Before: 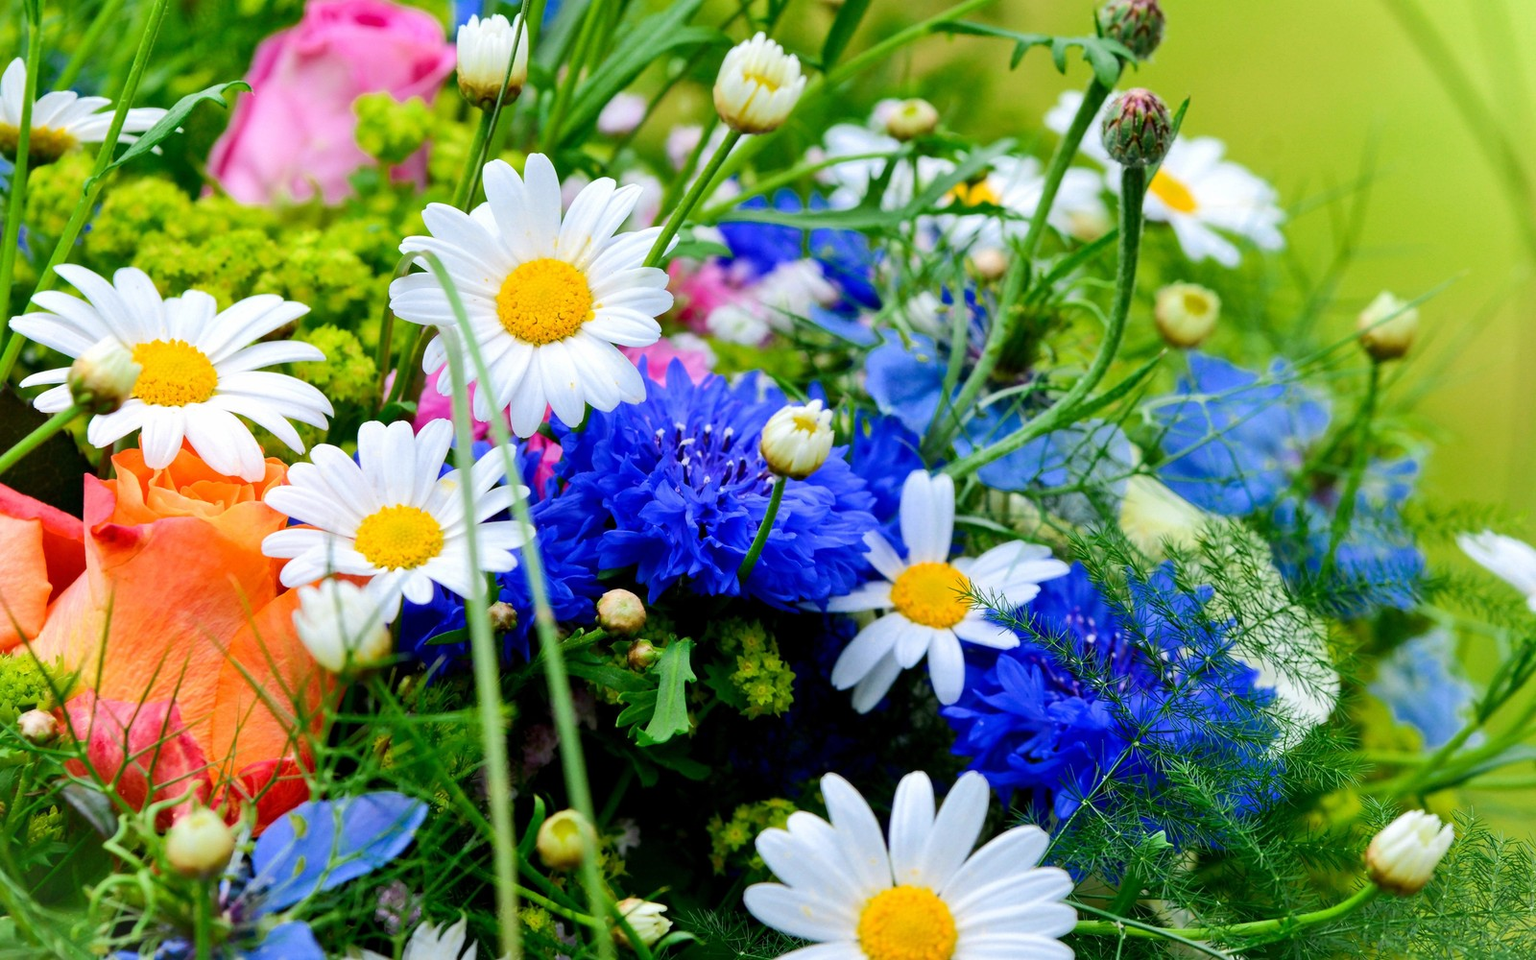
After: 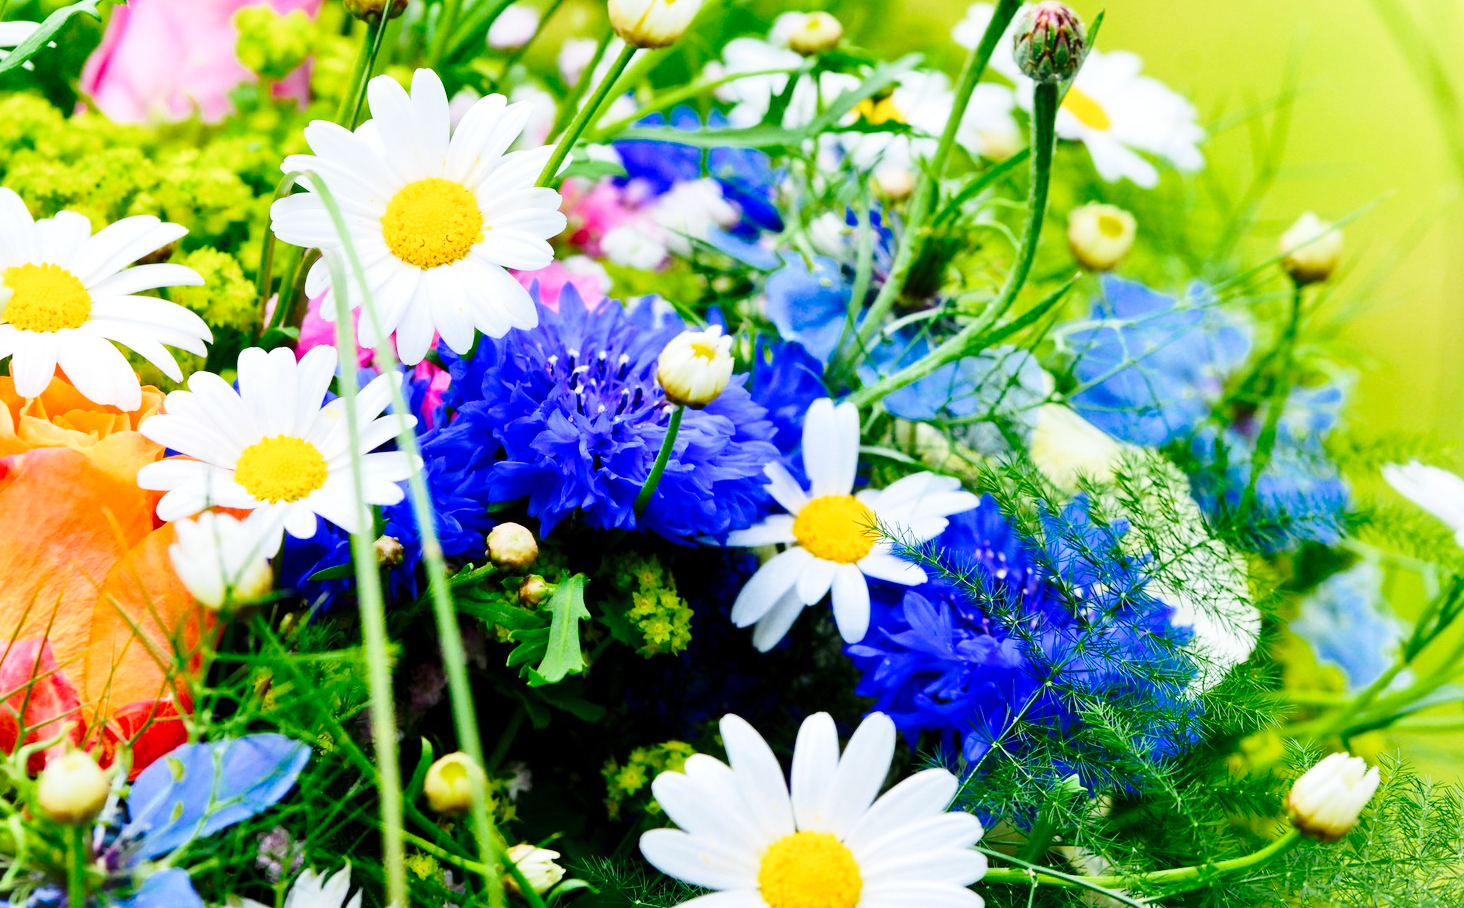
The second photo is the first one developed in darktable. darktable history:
crop and rotate: left 8.465%, top 9.194%
base curve: curves: ch0 [(0, 0) (0.028, 0.03) (0.121, 0.232) (0.46, 0.748) (0.859, 0.968) (1, 1)], preserve colors none
